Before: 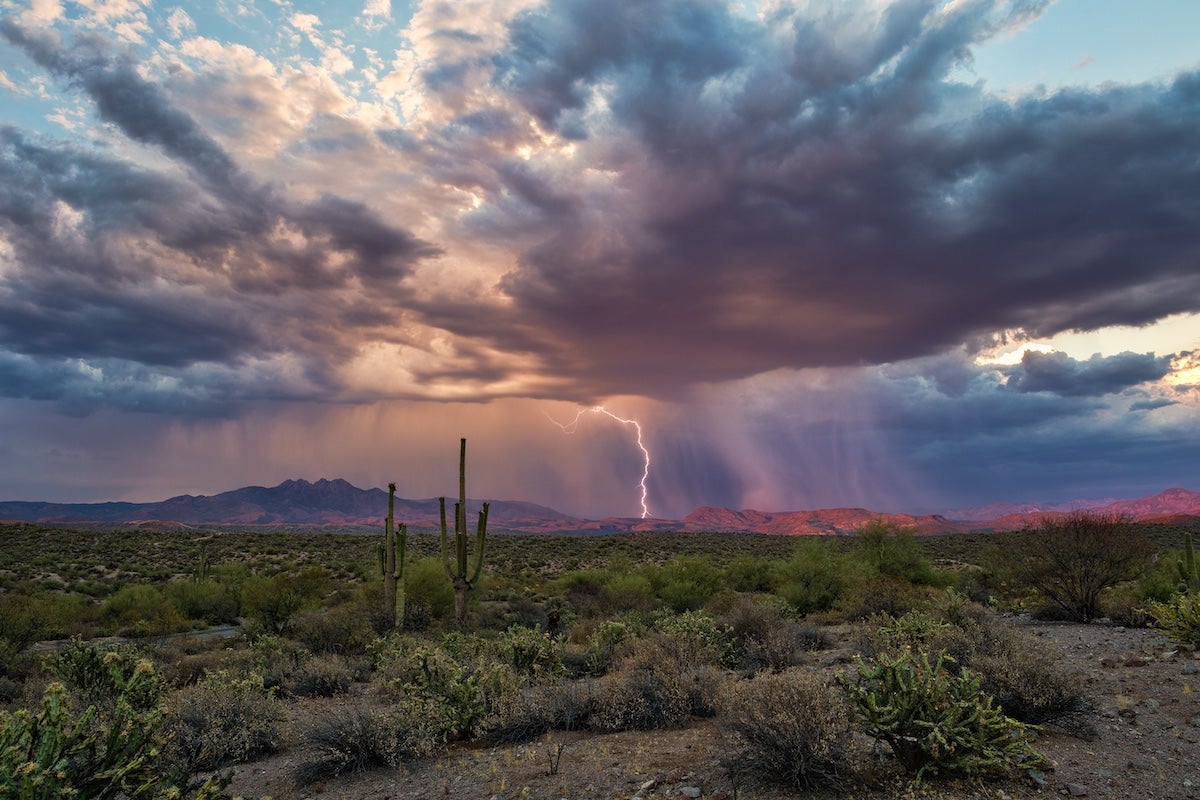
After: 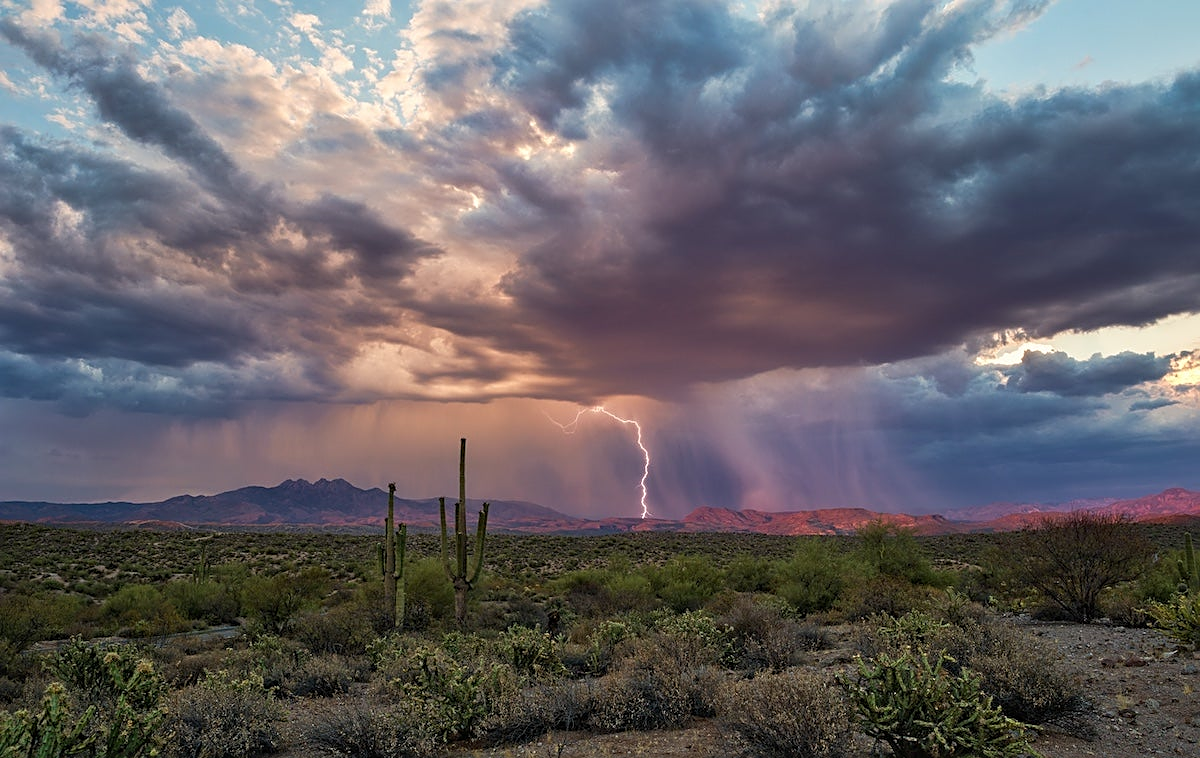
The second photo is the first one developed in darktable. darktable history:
sharpen: on, module defaults
crop and rotate: top 0.002%, bottom 5.139%
